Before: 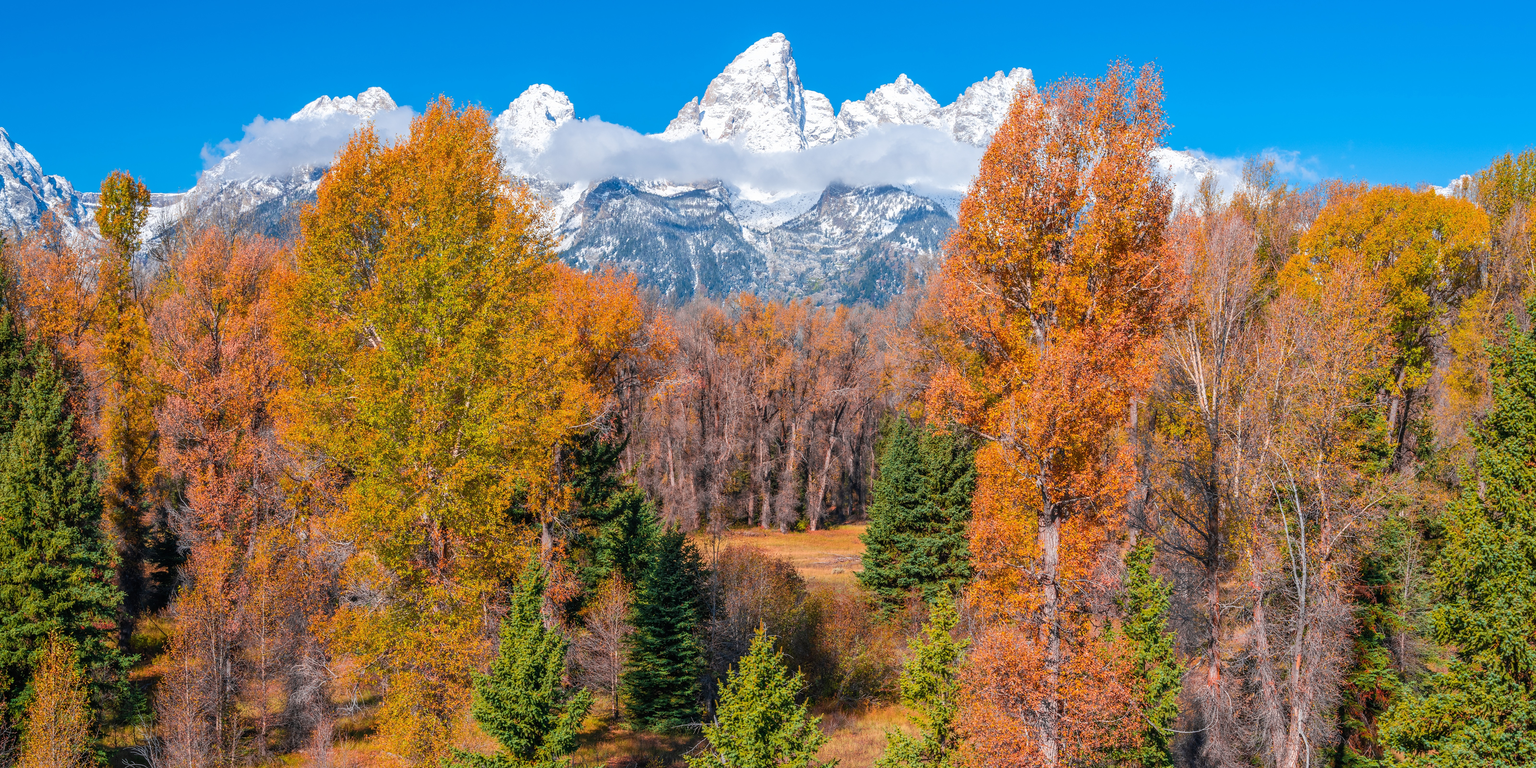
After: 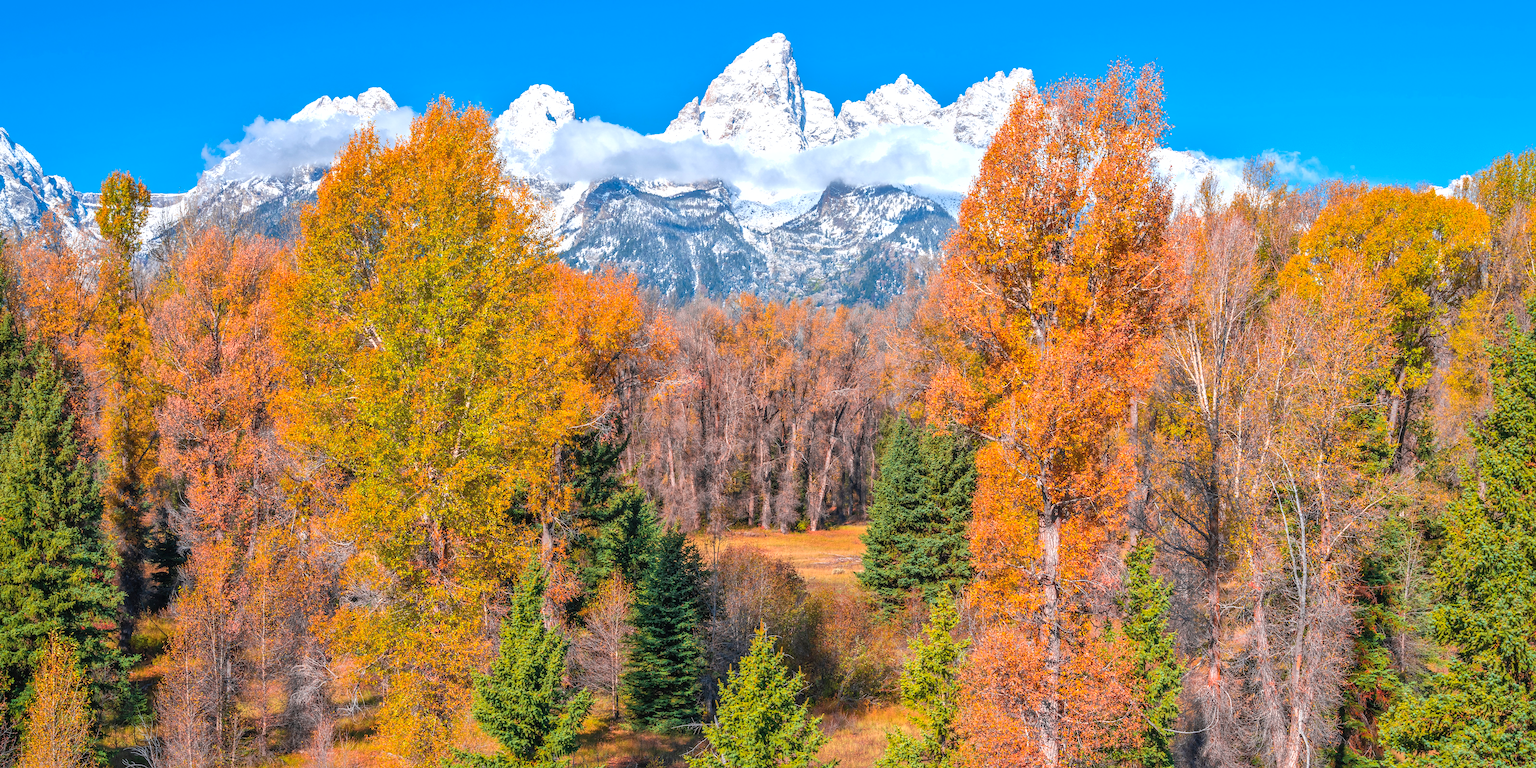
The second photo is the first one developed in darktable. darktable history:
exposure: exposure 0.507 EV, compensate highlight preservation false
shadows and highlights: on, module defaults
tone equalizer: edges refinement/feathering 500, mask exposure compensation -1.57 EV, preserve details no
